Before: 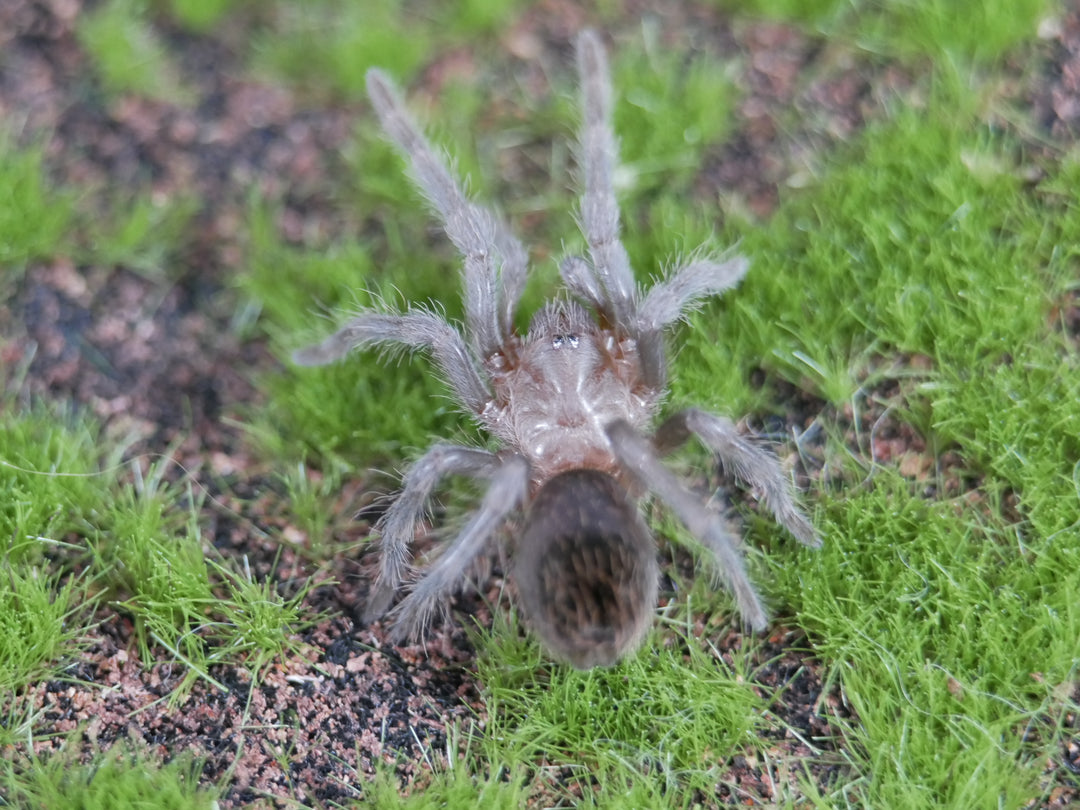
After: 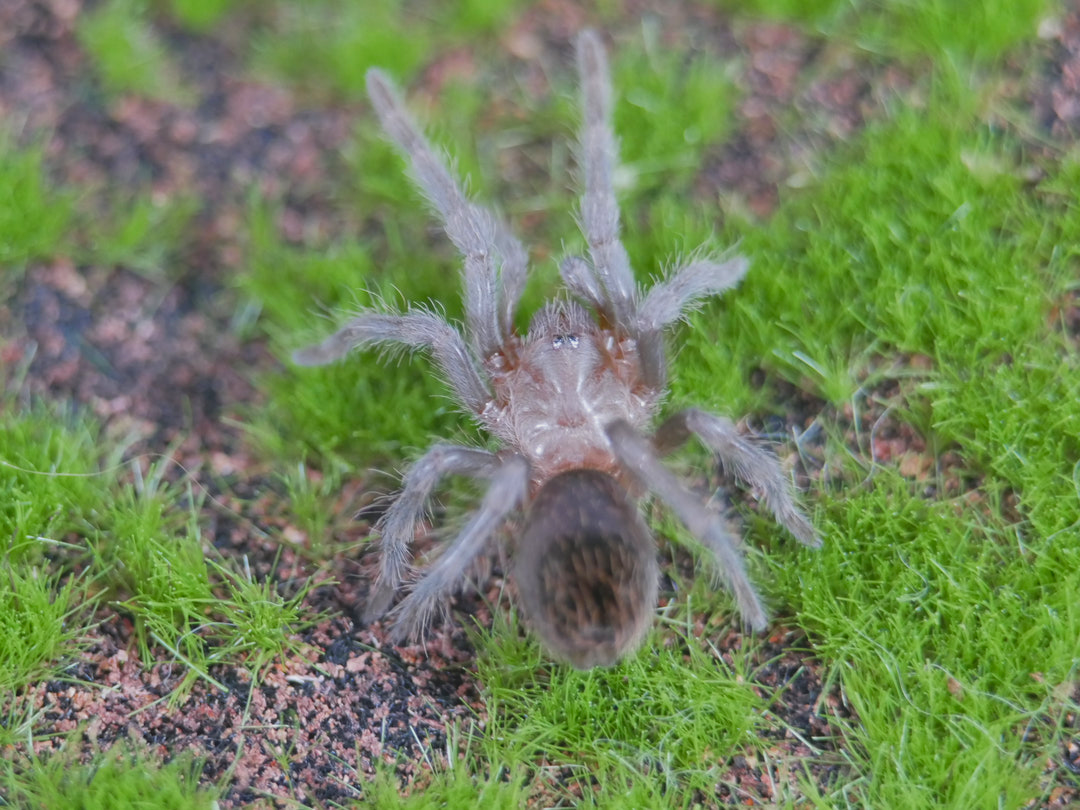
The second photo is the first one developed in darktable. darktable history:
contrast brightness saturation: contrast -0.172, saturation 0.186
